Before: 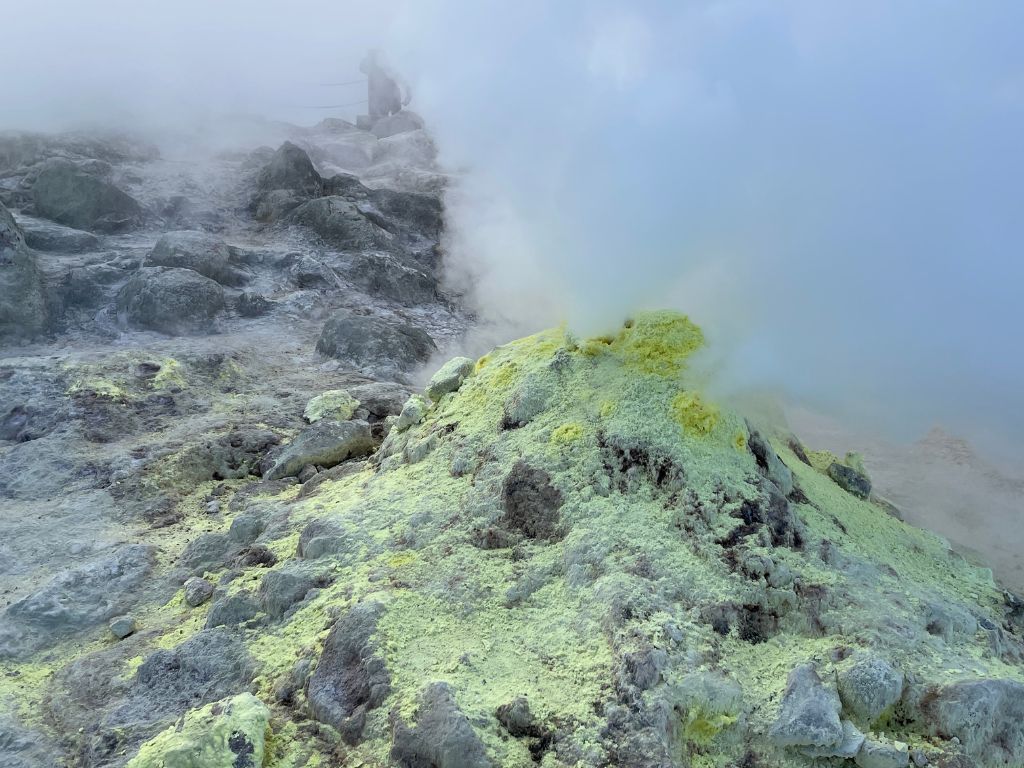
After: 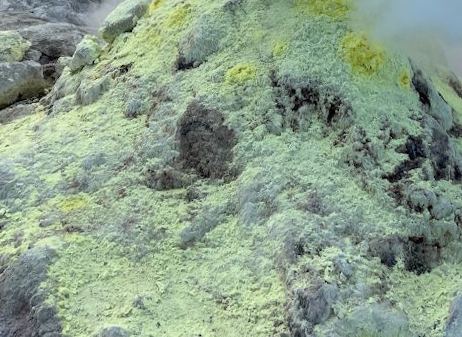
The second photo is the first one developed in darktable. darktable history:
rotate and perspective: rotation -0.013°, lens shift (vertical) -0.027, lens shift (horizontal) 0.178, crop left 0.016, crop right 0.989, crop top 0.082, crop bottom 0.918
crop: left 35.976%, top 45.819%, right 18.162%, bottom 5.807%
